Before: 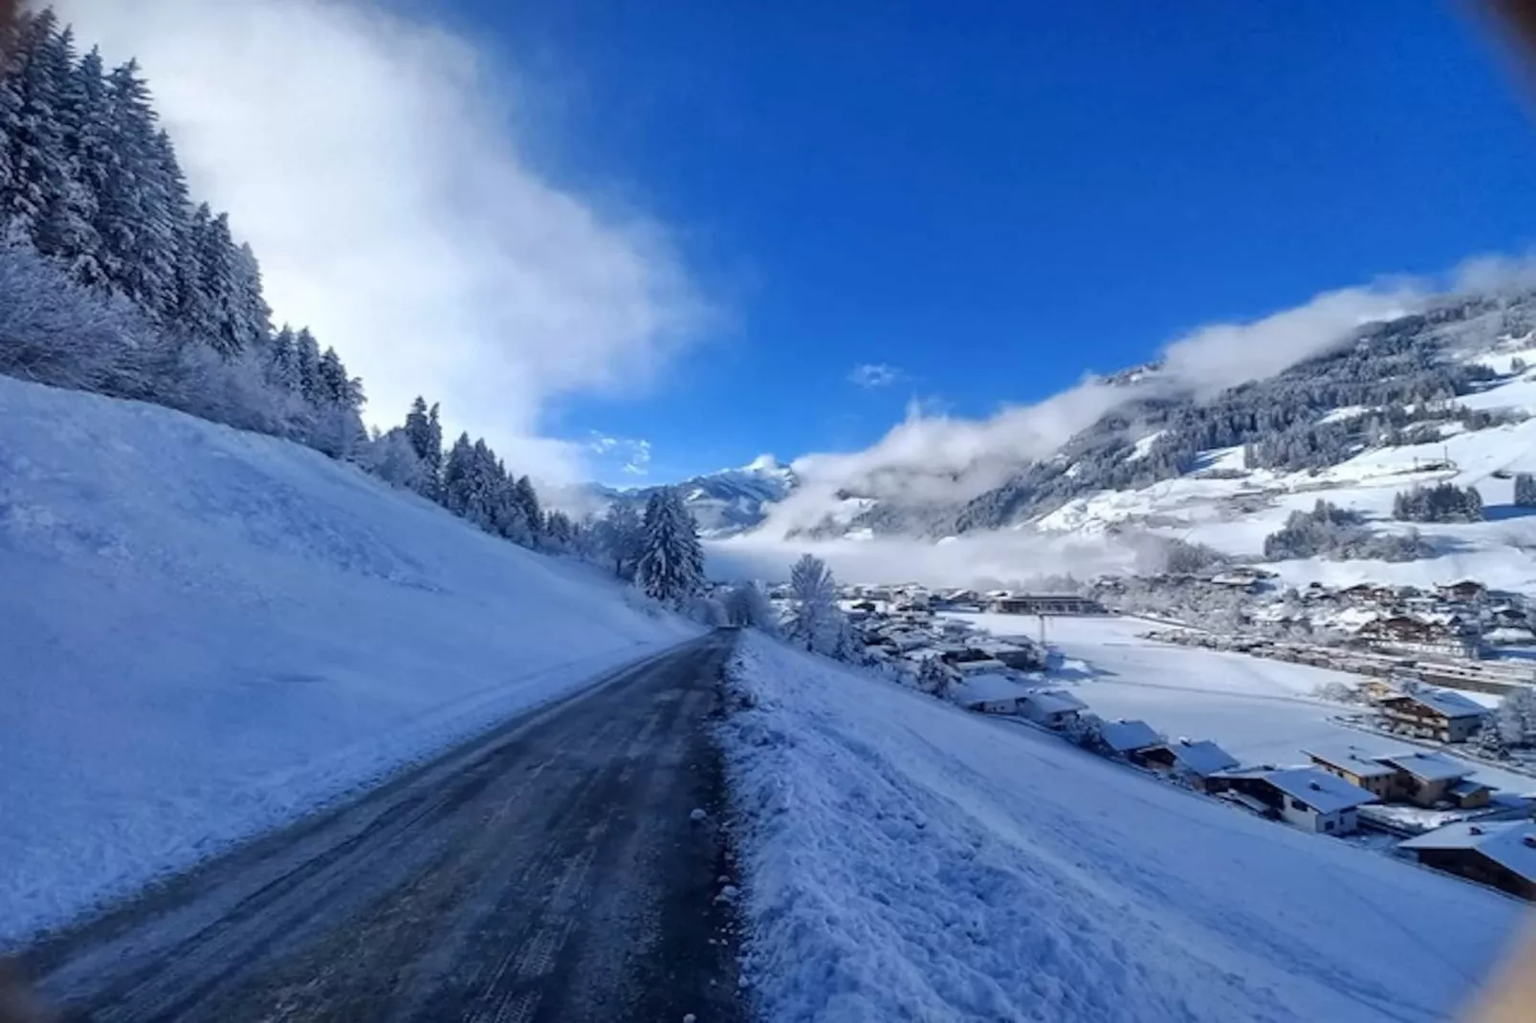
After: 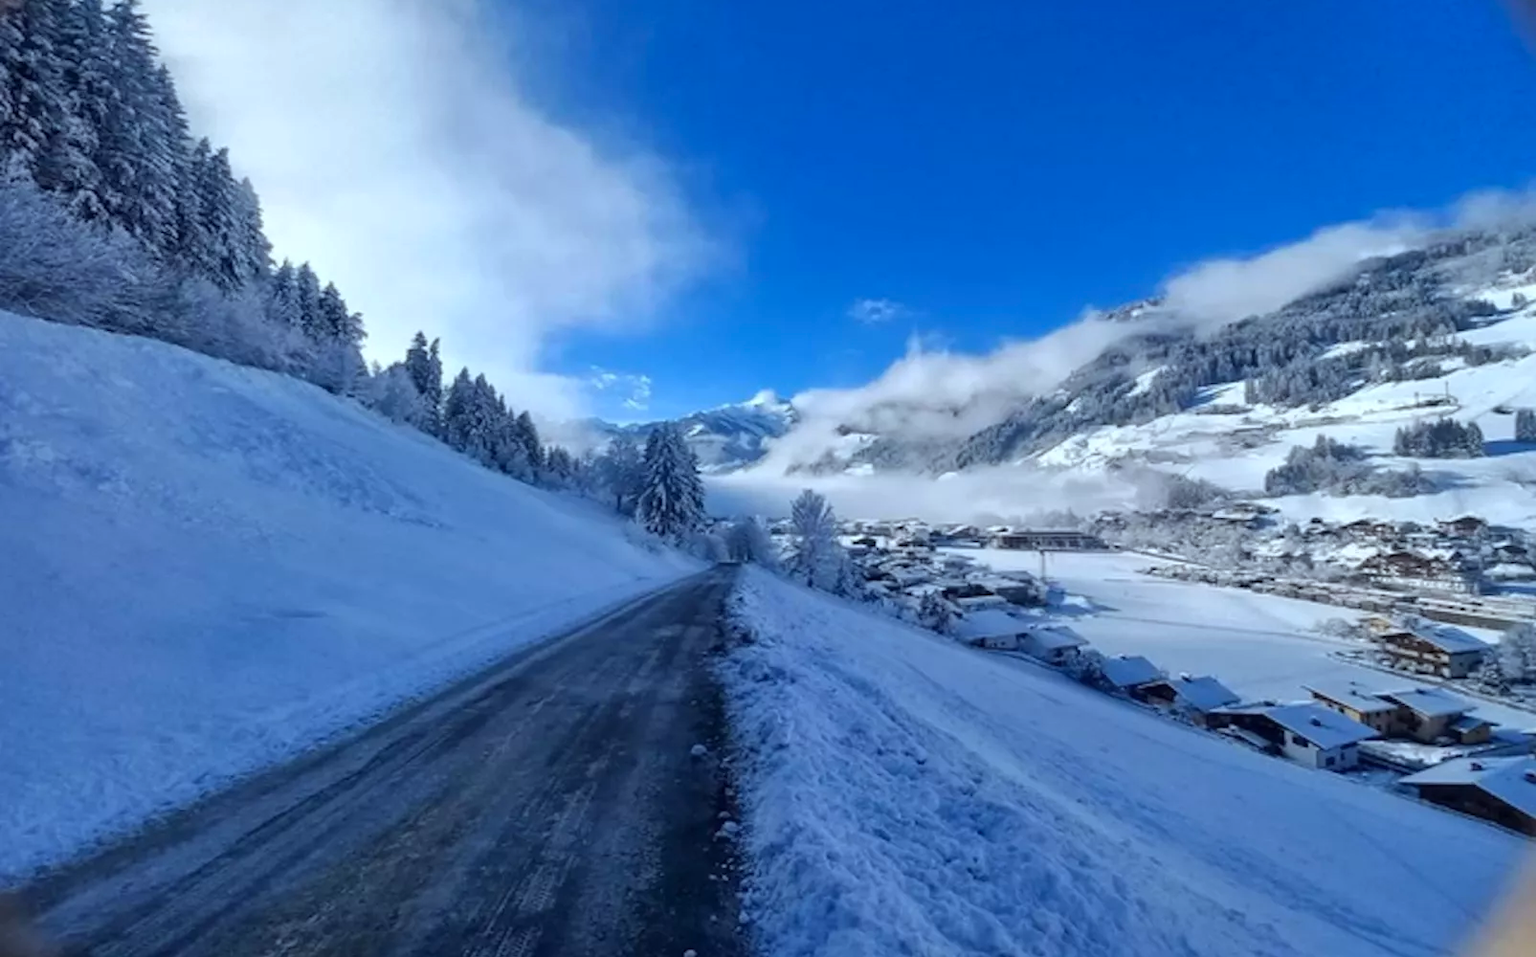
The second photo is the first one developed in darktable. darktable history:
crop and rotate: top 6.373%
shadows and highlights: shadows 25.53, highlights -24.95, highlights color adjustment 0.662%
color calibration: gray › normalize channels true, illuminant as shot in camera, x 0.359, y 0.363, temperature 4591.34 K, gamut compression 0.008
